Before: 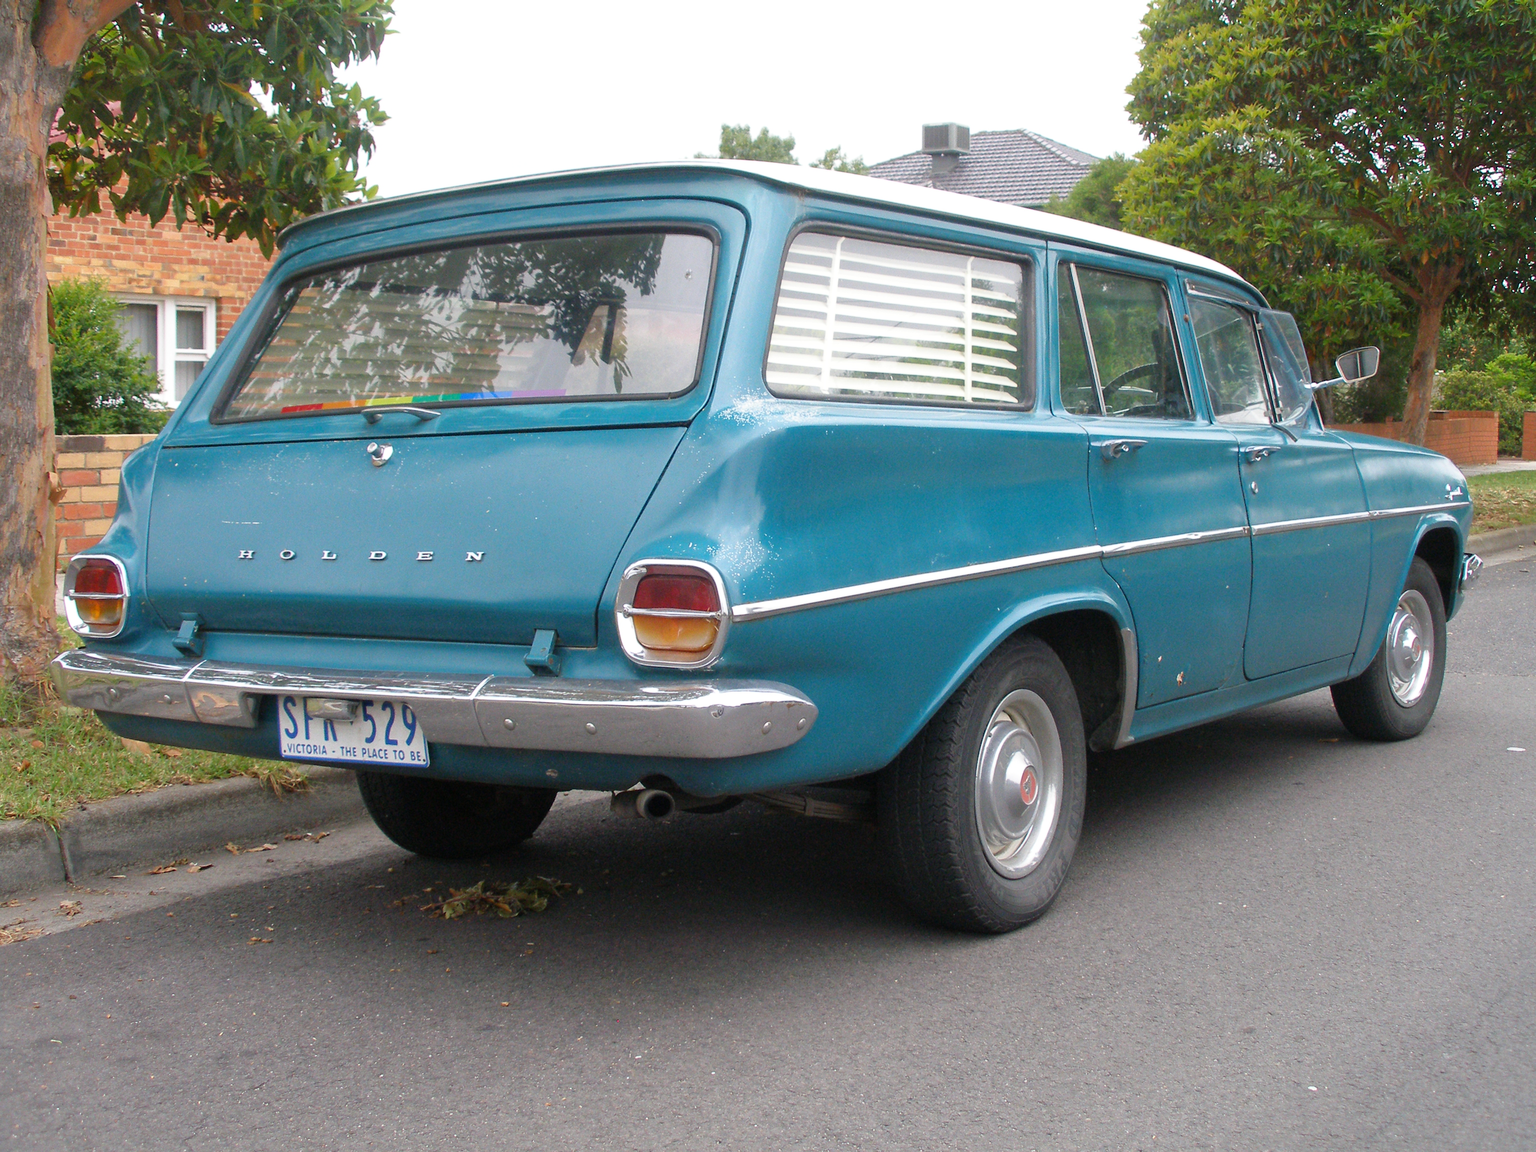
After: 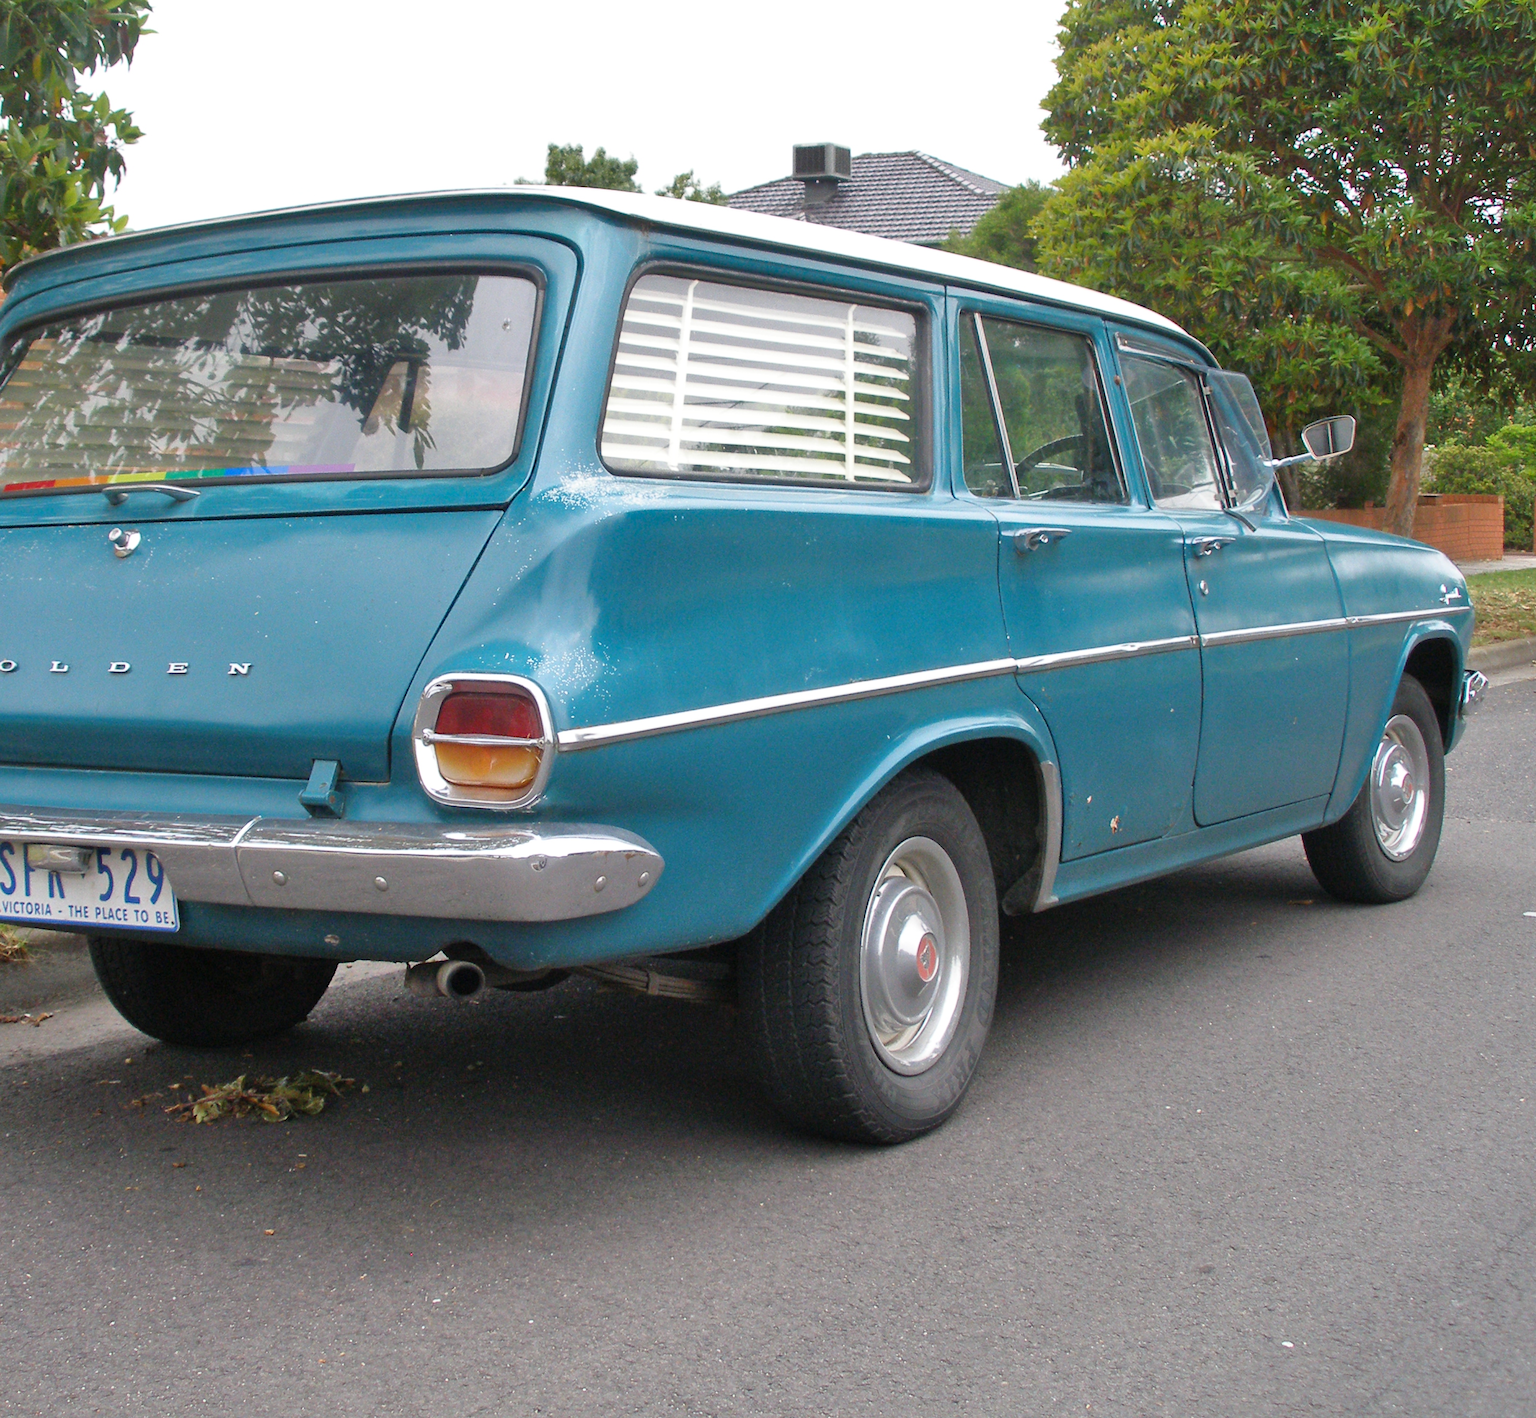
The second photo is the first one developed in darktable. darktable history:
crop: left 17.582%, bottom 0.031%
shadows and highlights: low approximation 0.01, soften with gaussian
rotate and perspective: rotation 0.226°, lens shift (vertical) -0.042, crop left 0.023, crop right 0.982, crop top 0.006, crop bottom 0.994
